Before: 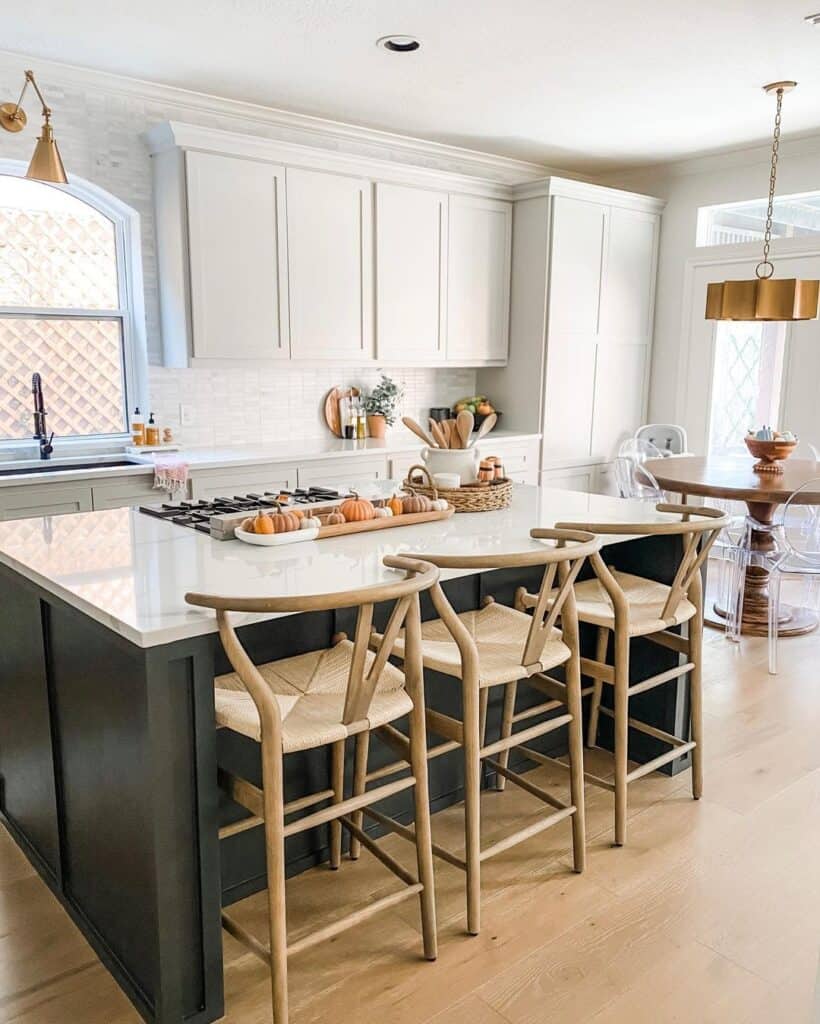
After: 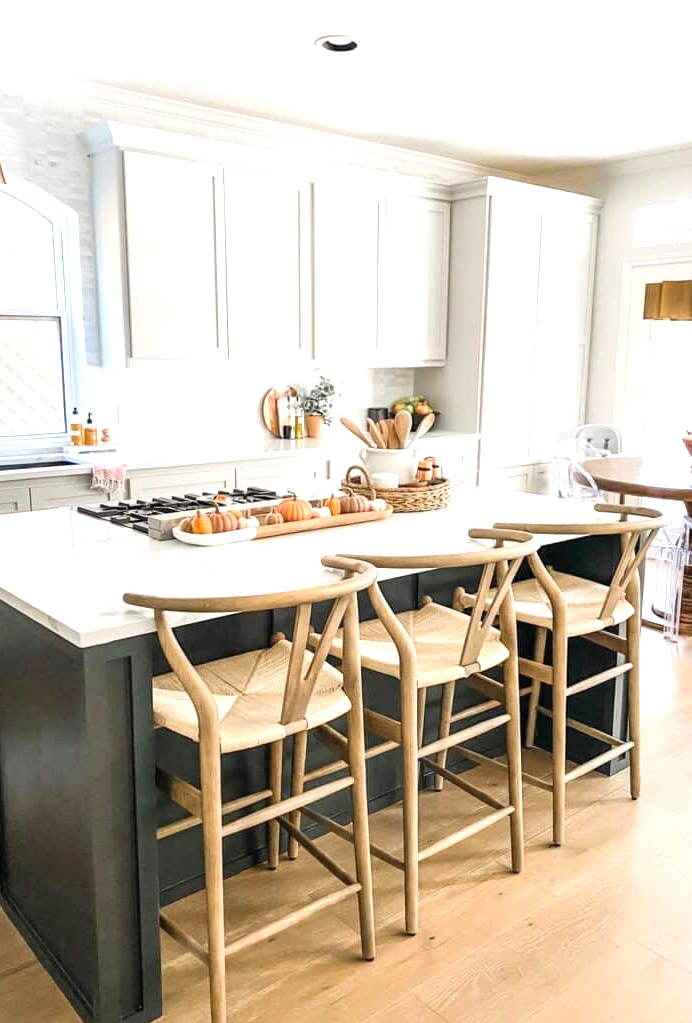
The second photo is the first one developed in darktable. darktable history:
exposure: black level correction 0, exposure 0.694 EV, compensate highlight preservation false
crop: left 7.672%, right 7.854%
